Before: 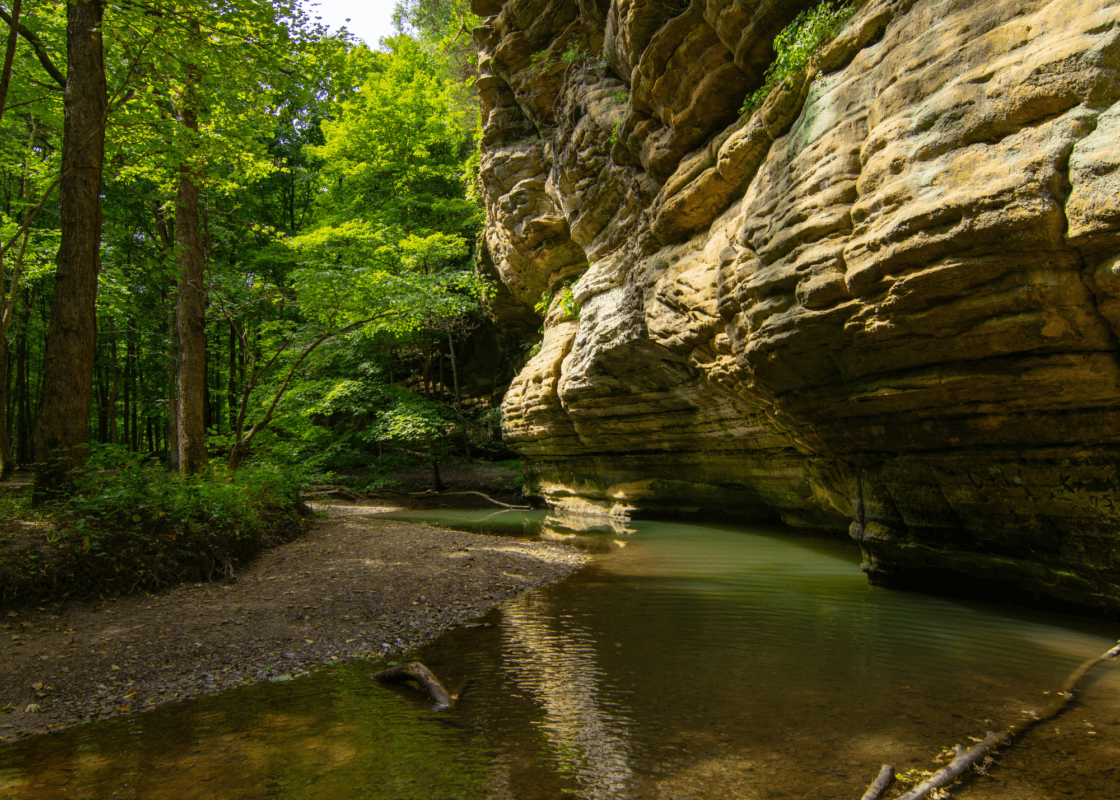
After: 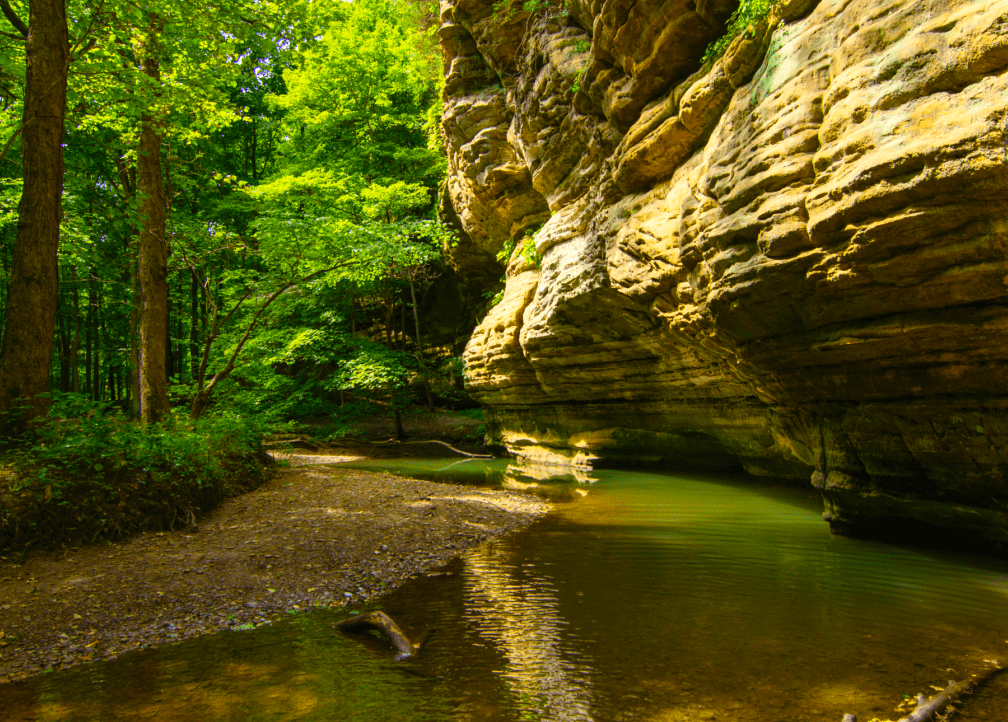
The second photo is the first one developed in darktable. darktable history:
crop: left 3.432%, top 6.402%, right 6.501%, bottom 3.311%
tone equalizer: mask exposure compensation -0.513 EV
color balance rgb: perceptual saturation grading › global saturation 20.115%, perceptual saturation grading › highlights -19.832%, perceptual saturation grading › shadows 29.664%, perceptual brilliance grading › global brilliance 3.346%, global vibrance 20%
contrast brightness saturation: contrast 0.201, brightness 0.158, saturation 0.227
